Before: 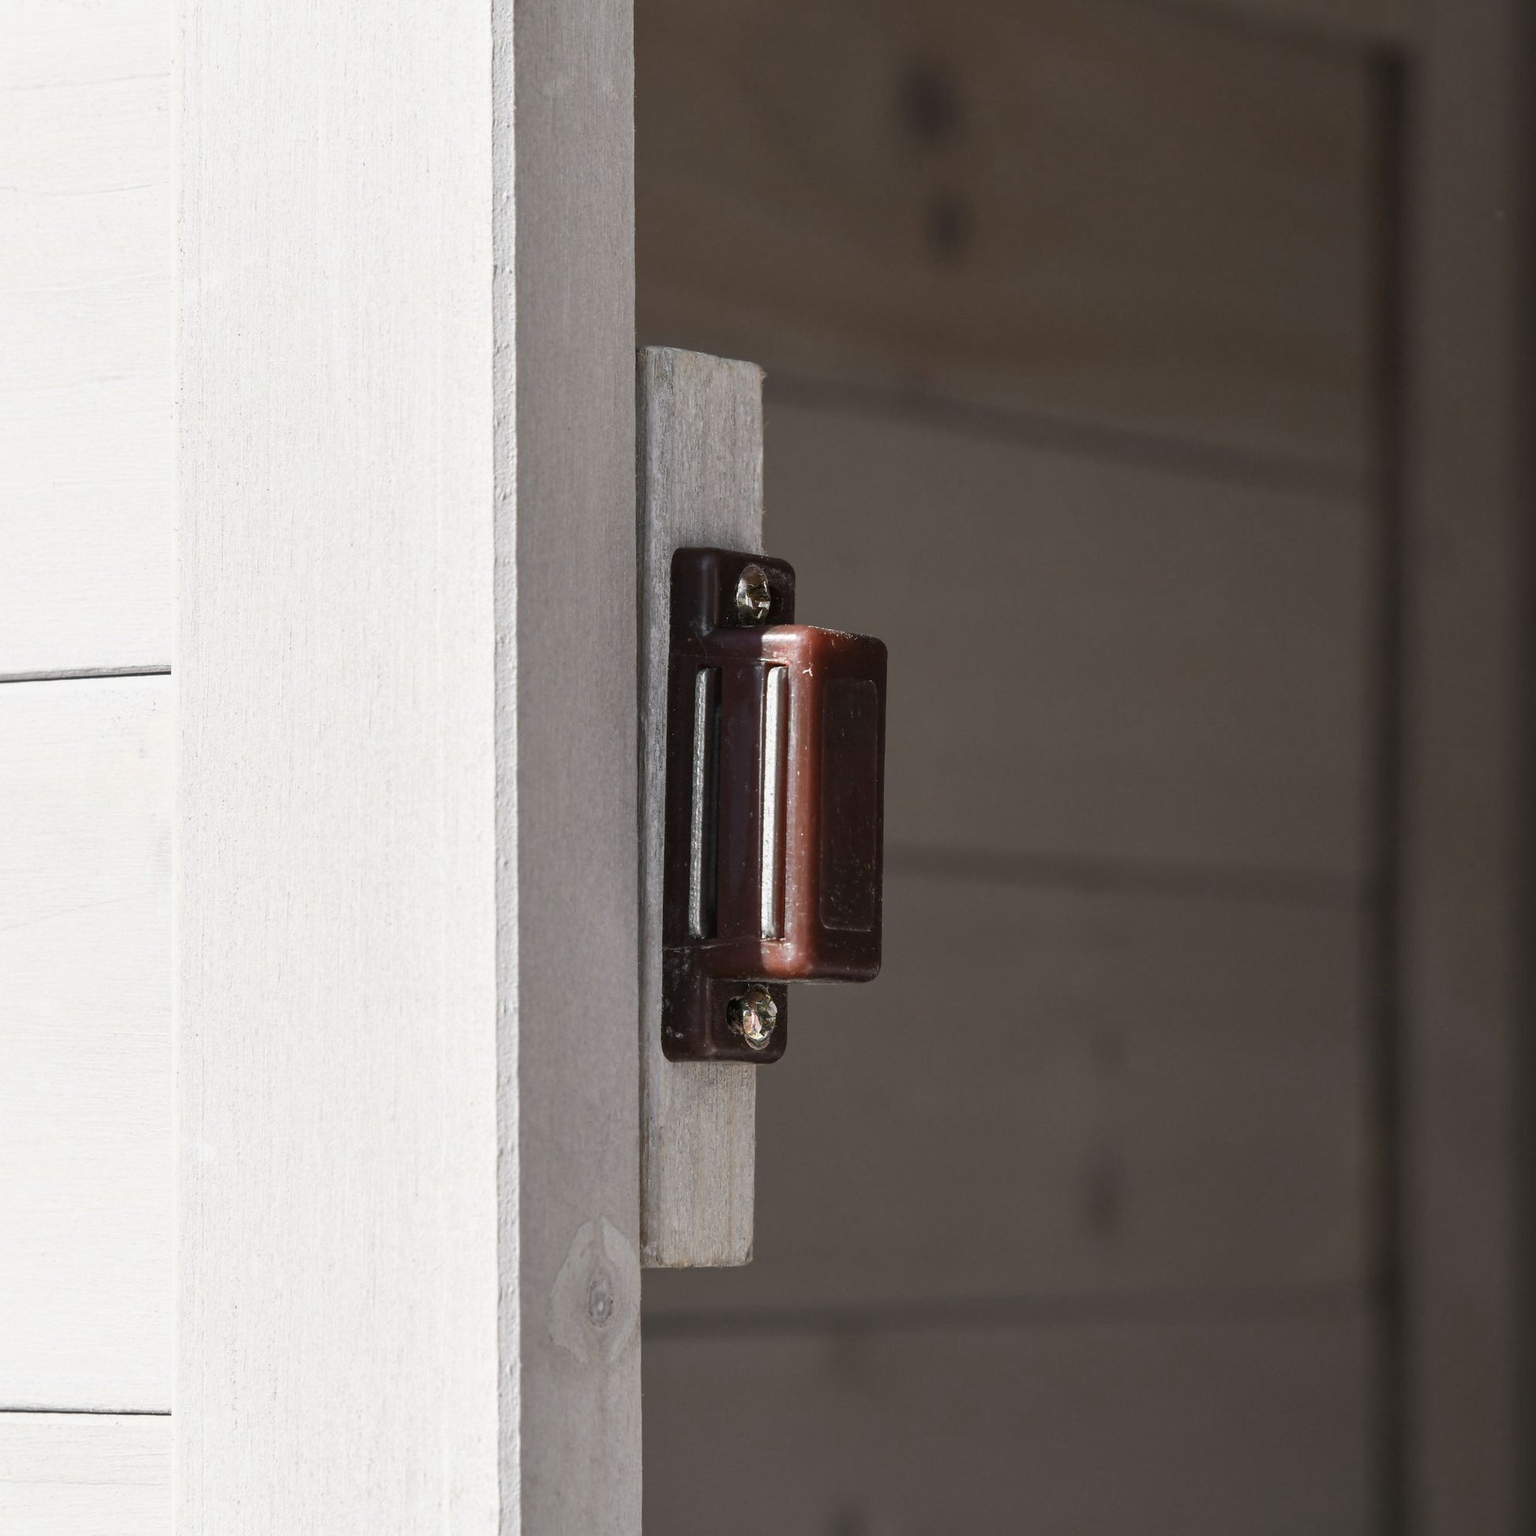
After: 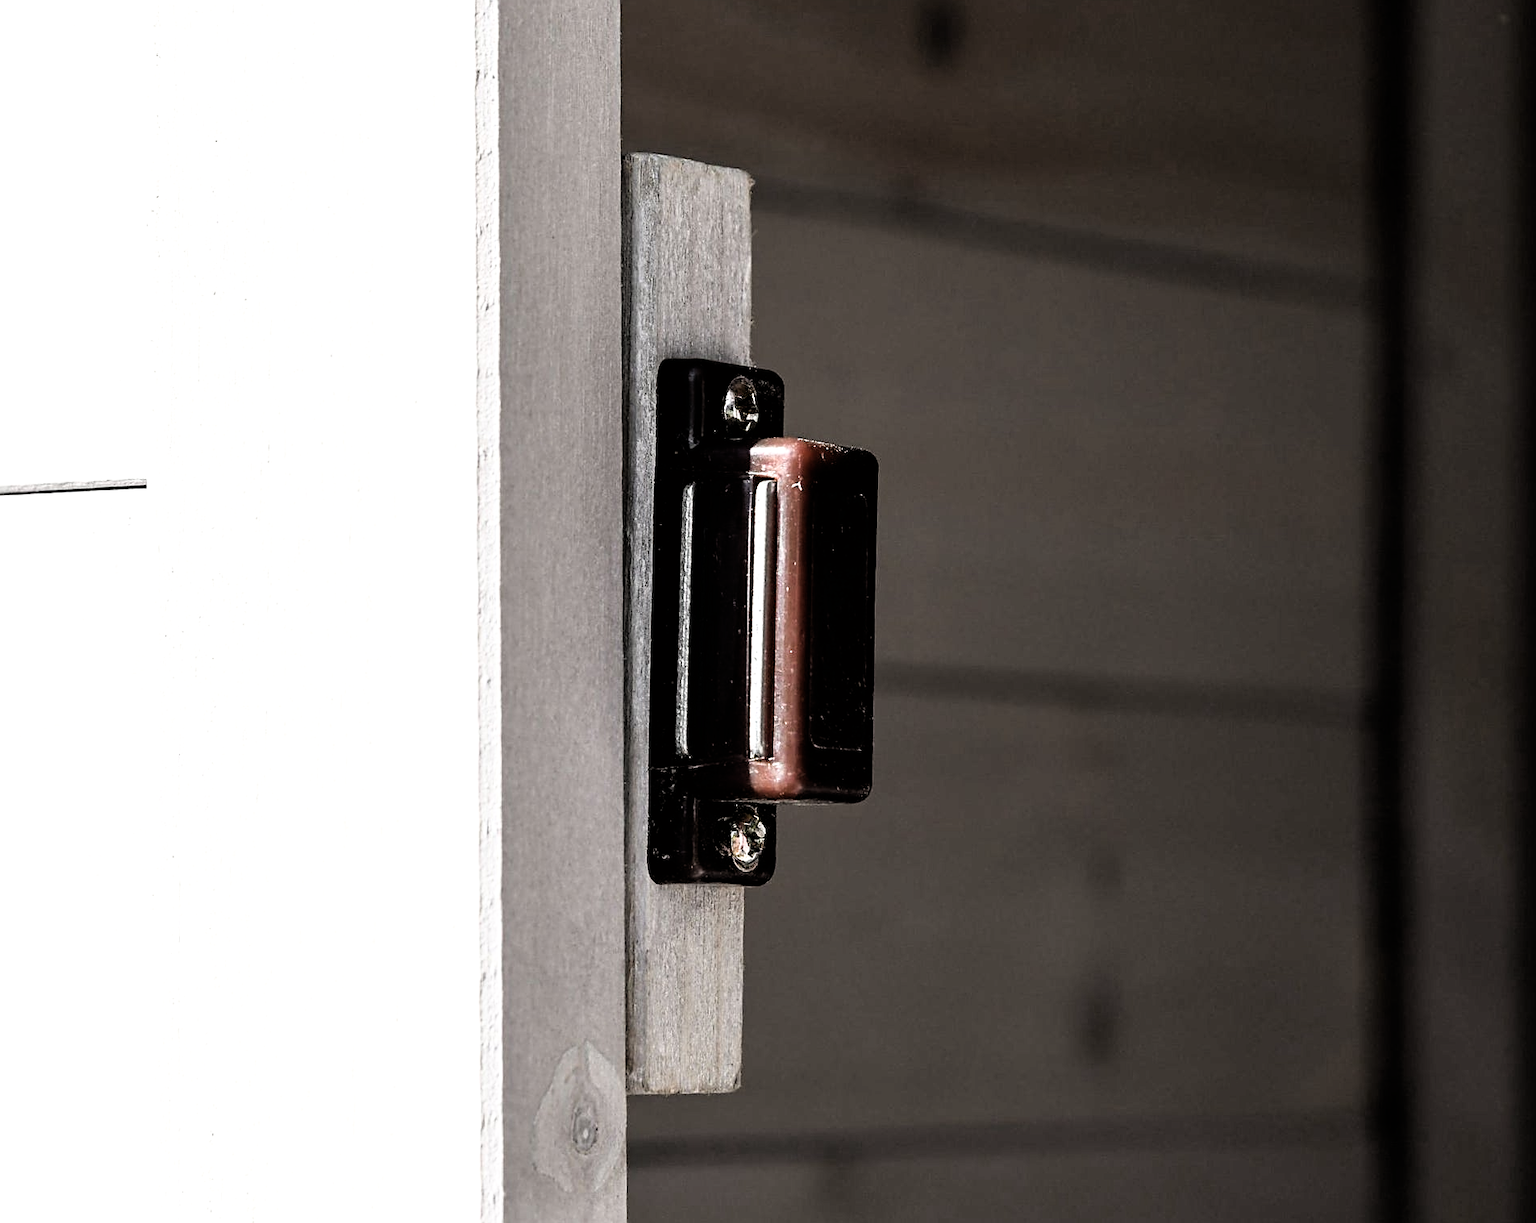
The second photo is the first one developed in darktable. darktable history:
filmic rgb: black relative exposure -3.57 EV, white relative exposure 2.29 EV, hardness 3.41
exposure: exposure 0.236 EV, compensate highlight preservation false
crop and rotate: left 1.814%, top 12.818%, right 0.25%, bottom 9.225%
sharpen: on, module defaults
